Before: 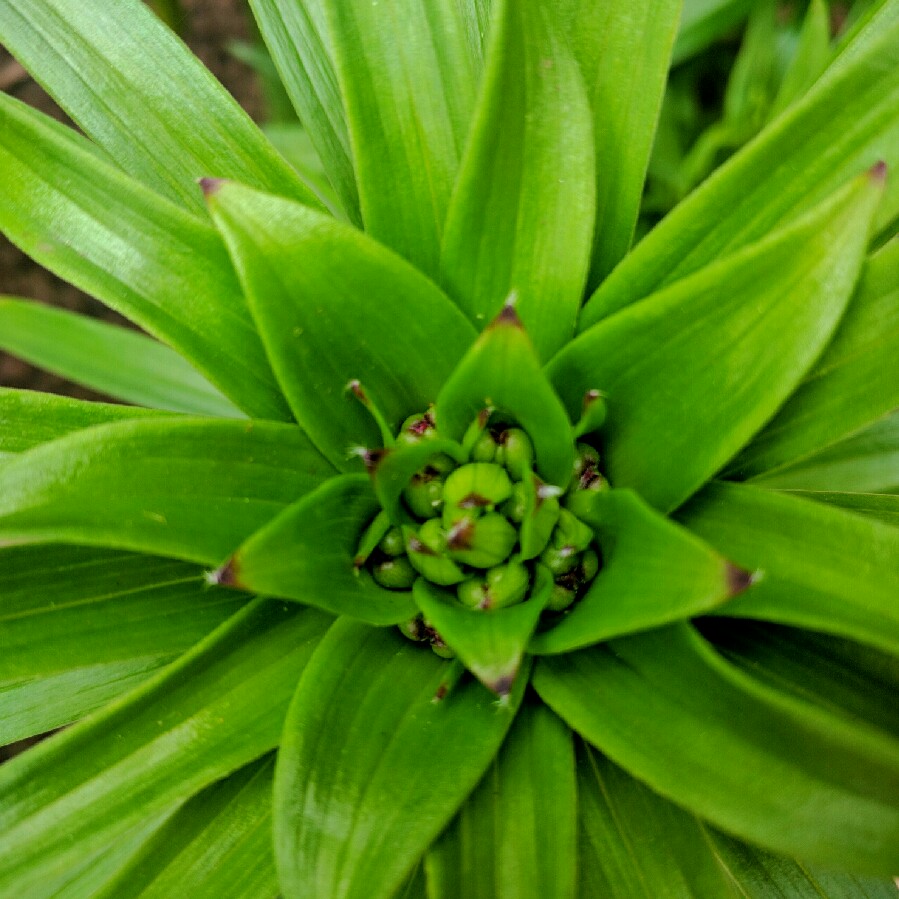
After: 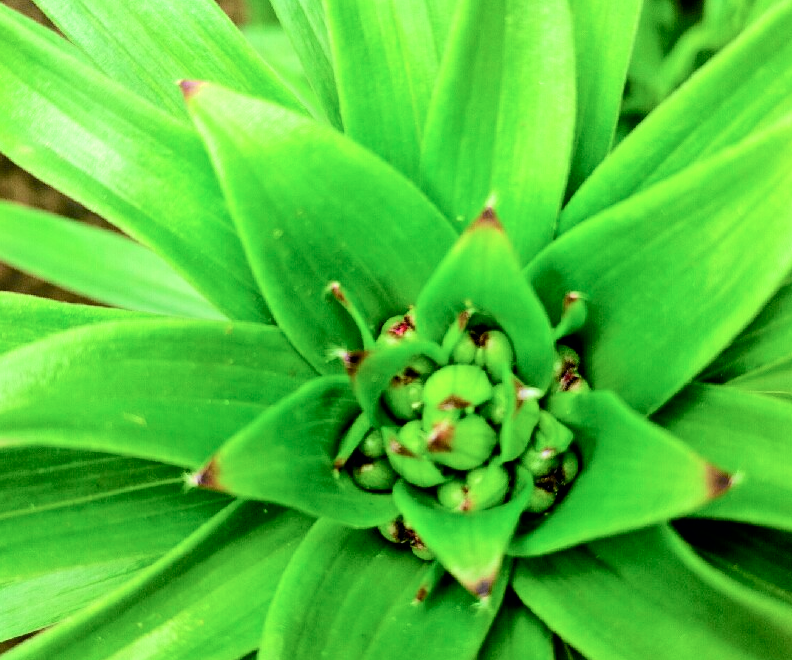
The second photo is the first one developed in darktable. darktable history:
crop and rotate: left 2.292%, top 11.108%, right 9.582%, bottom 15.432%
exposure: exposure 0.951 EV, compensate highlight preservation false
tone curve: curves: ch0 [(0, 0) (0.037, 0.011) (0.131, 0.108) (0.279, 0.279) (0.476, 0.554) (0.617, 0.693) (0.704, 0.77) (0.813, 0.852) (0.916, 0.924) (1, 0.993)]; ch1 [(0, 0) (0.318, 0.278) (0.444, 0.427) (0.493, 0.492) (0.508, 0.502) (0.534, 0.531) (0.562, 0.571) (0.626, 0.667) (0.746, 0.764) (1, 1)]; ch2 [(0, 0) (0.316, 0.292) (0.381, 0.37) (0.423, 0.448) (0.476, 0.492) (0.502, 0.498) (0.522, 0.518) (0.533, 0.532) (0.586, 0.631) (0.634, 0.663) (0.7, 0.7) (0.861, 0.808) (1, 0.951)], color space Lab, independent channels, preserve colors none
